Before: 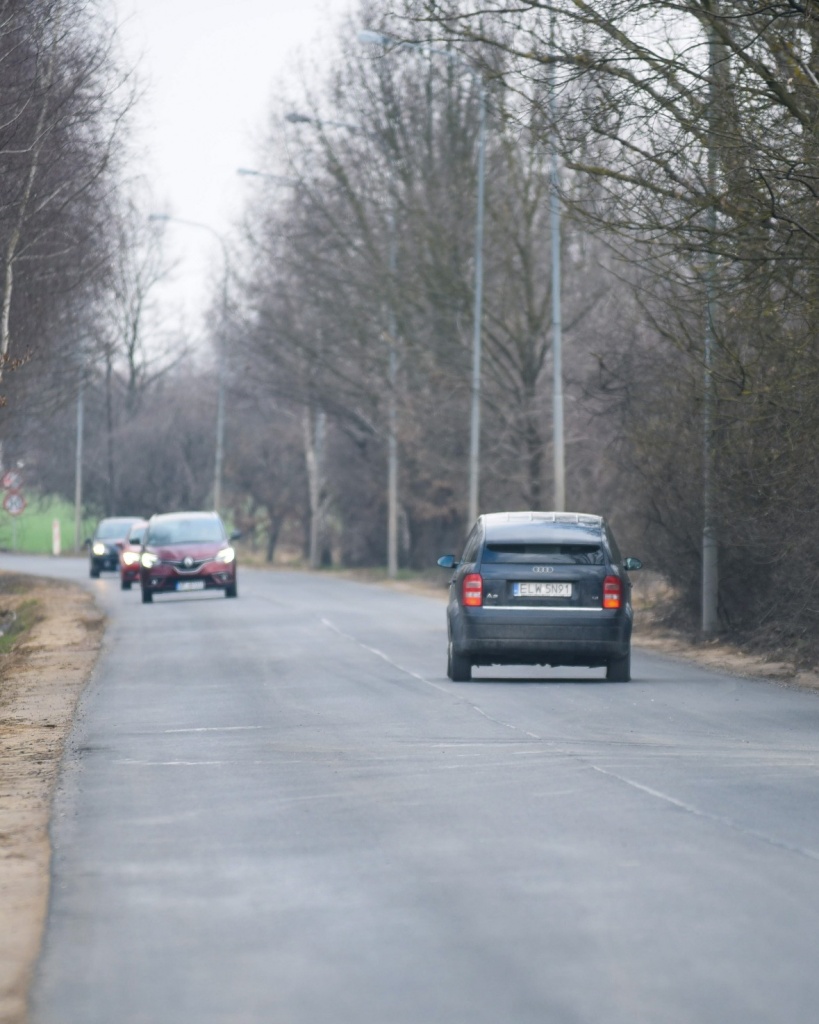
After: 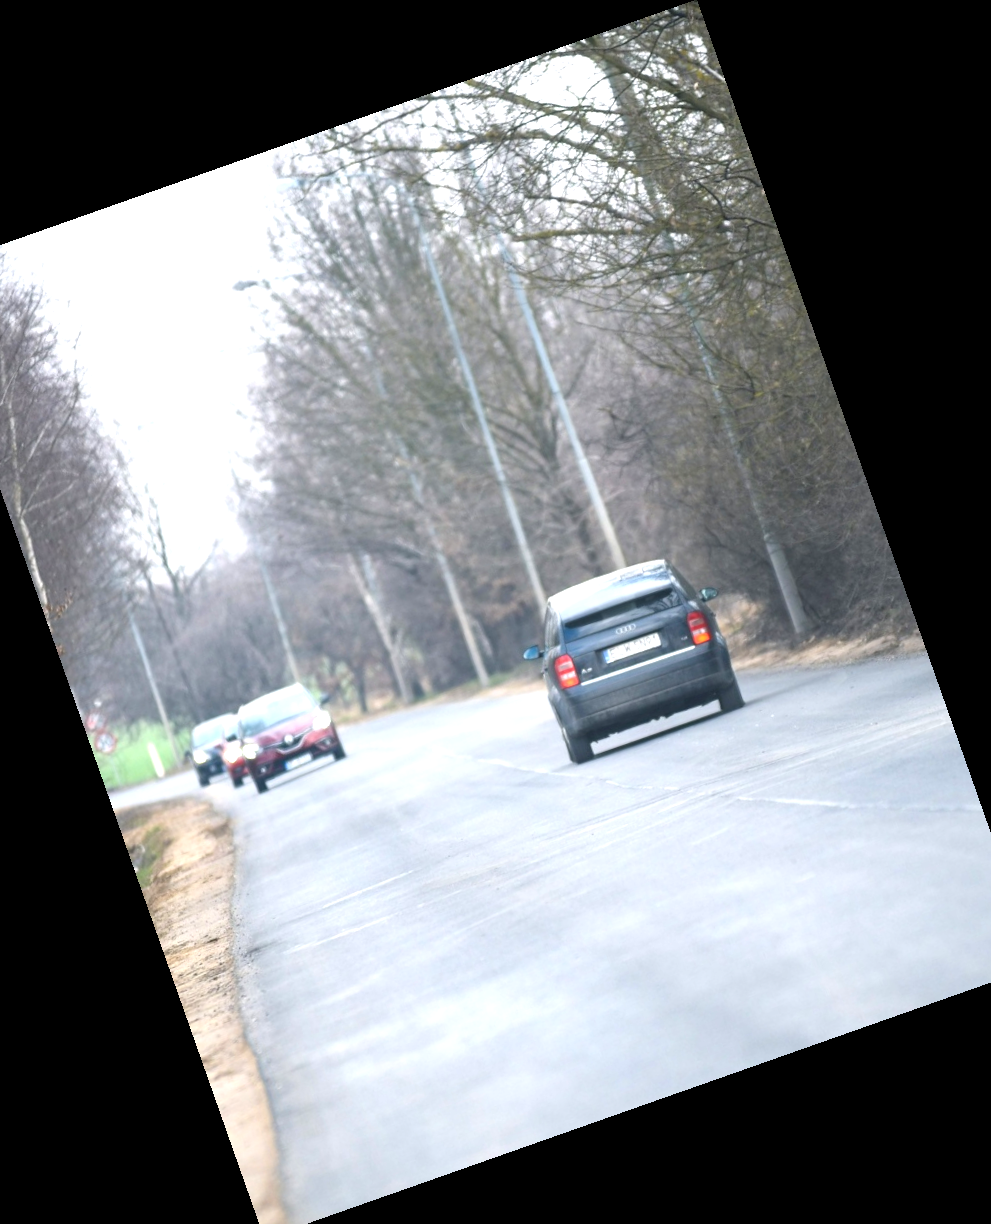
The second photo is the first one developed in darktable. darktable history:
exposure: exposure 1 EV, compensate highlight preservation false
crop and rotate: angle 19.43°, left 6.812%, right 4.125%, bottom 1.087%
